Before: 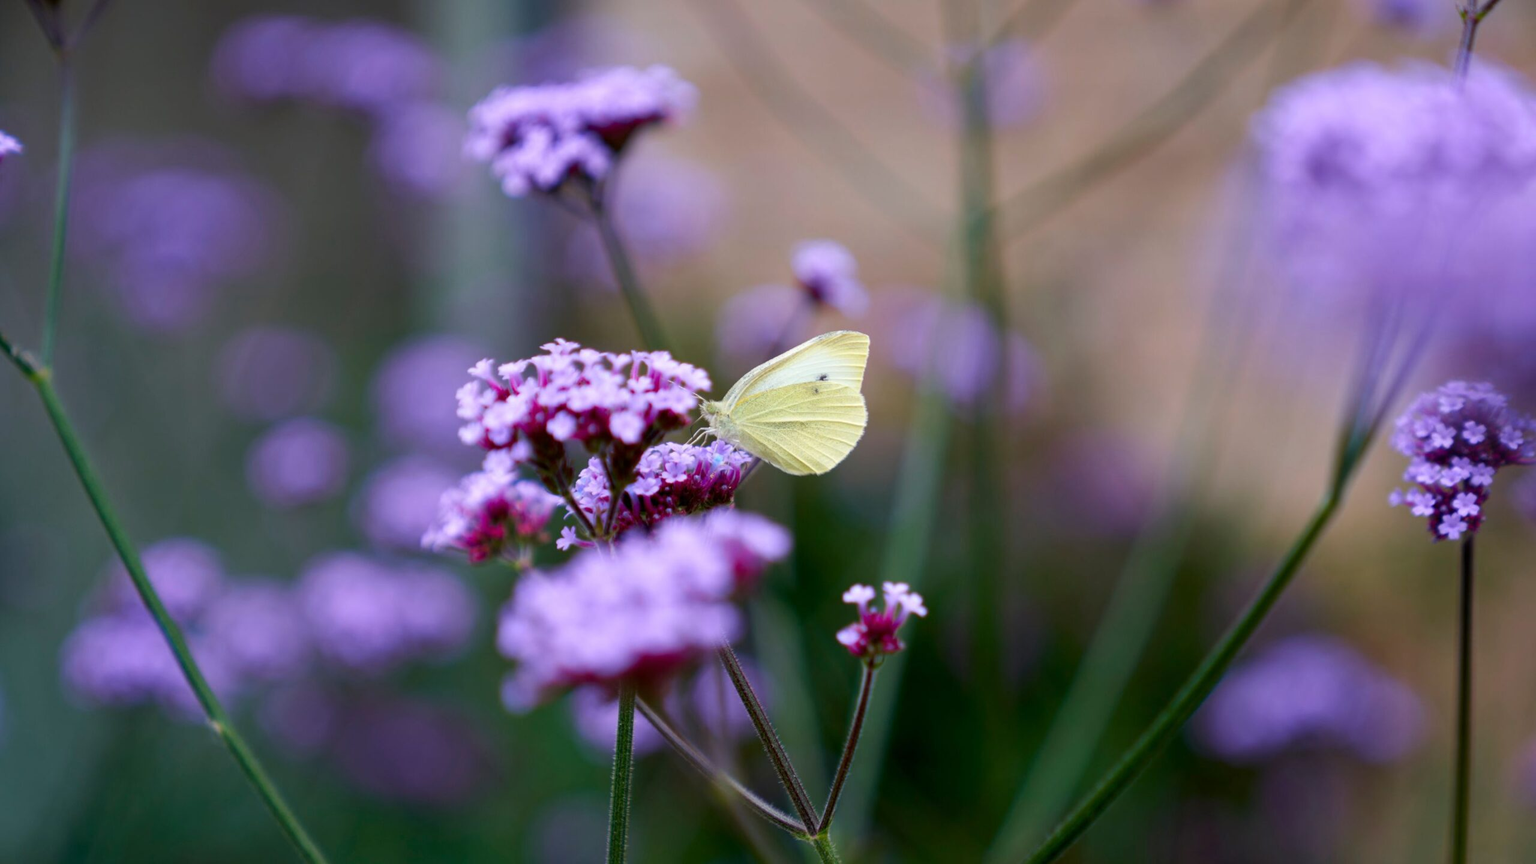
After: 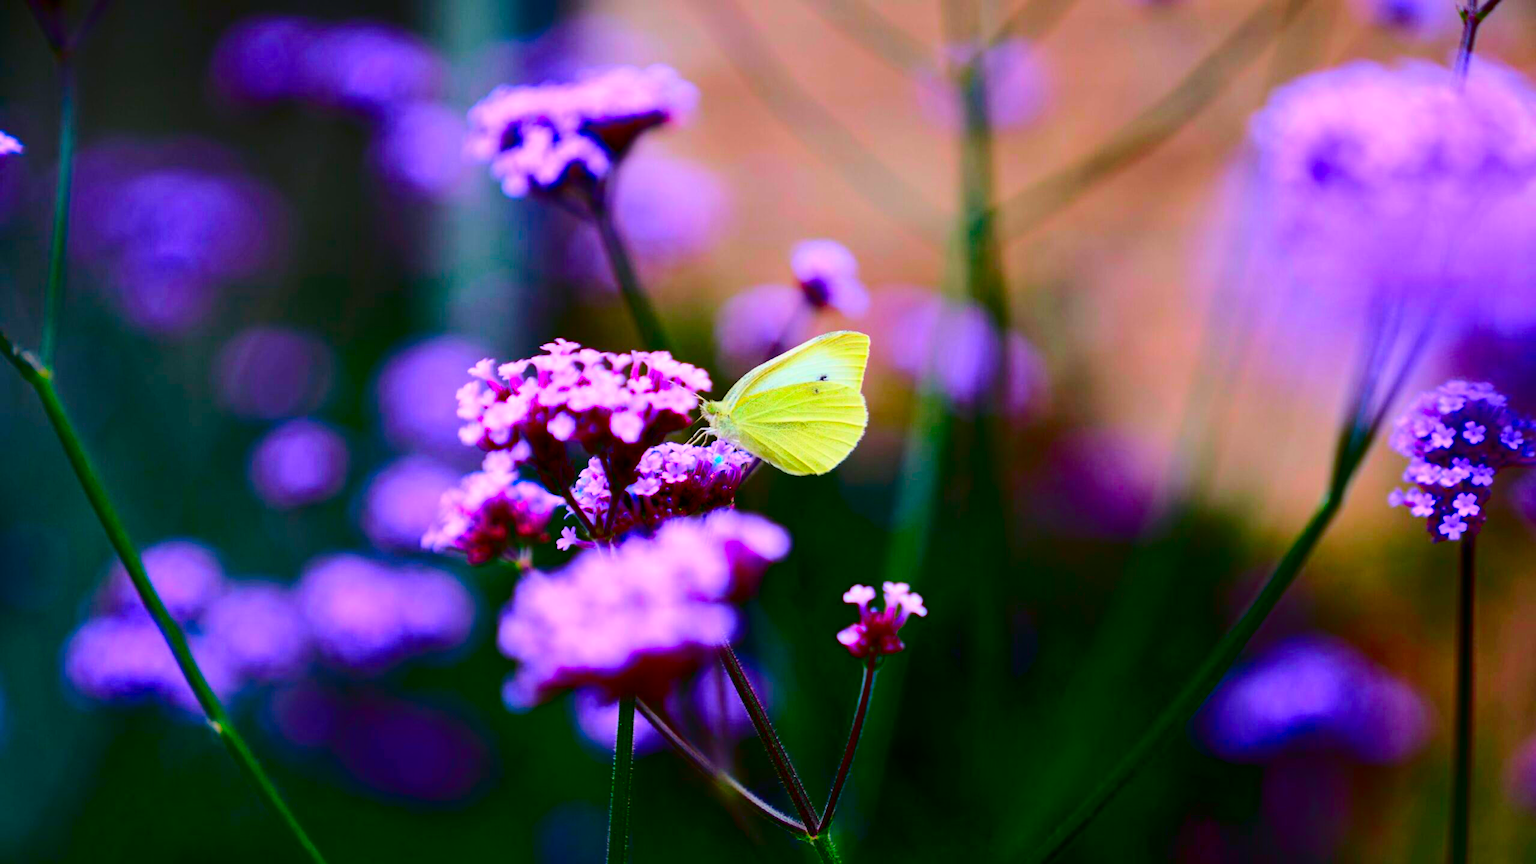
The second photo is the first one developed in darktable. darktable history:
color balance: contrast 6.48%, output saturation 113.3%
tone curve: curves: ch0 [(0, 0) (0.181, 0.087) (0.498, 0.485) (0.78, 0.742) (0.993, 0.954)]; ch1 [(0, 0) (0.311, 0.149) (0.395, 0.349) (0.488, 0.477) (0.612, 0.641) (1, 1)]; ch2 [(0, 0) (0.5, 0.5) (0.638, 0.667) (1, 1)], color space Lab, independent channels, preserve colors none
contrast brightness saturation: contrast 0.26, brightness 0.02, saturation 0.87
